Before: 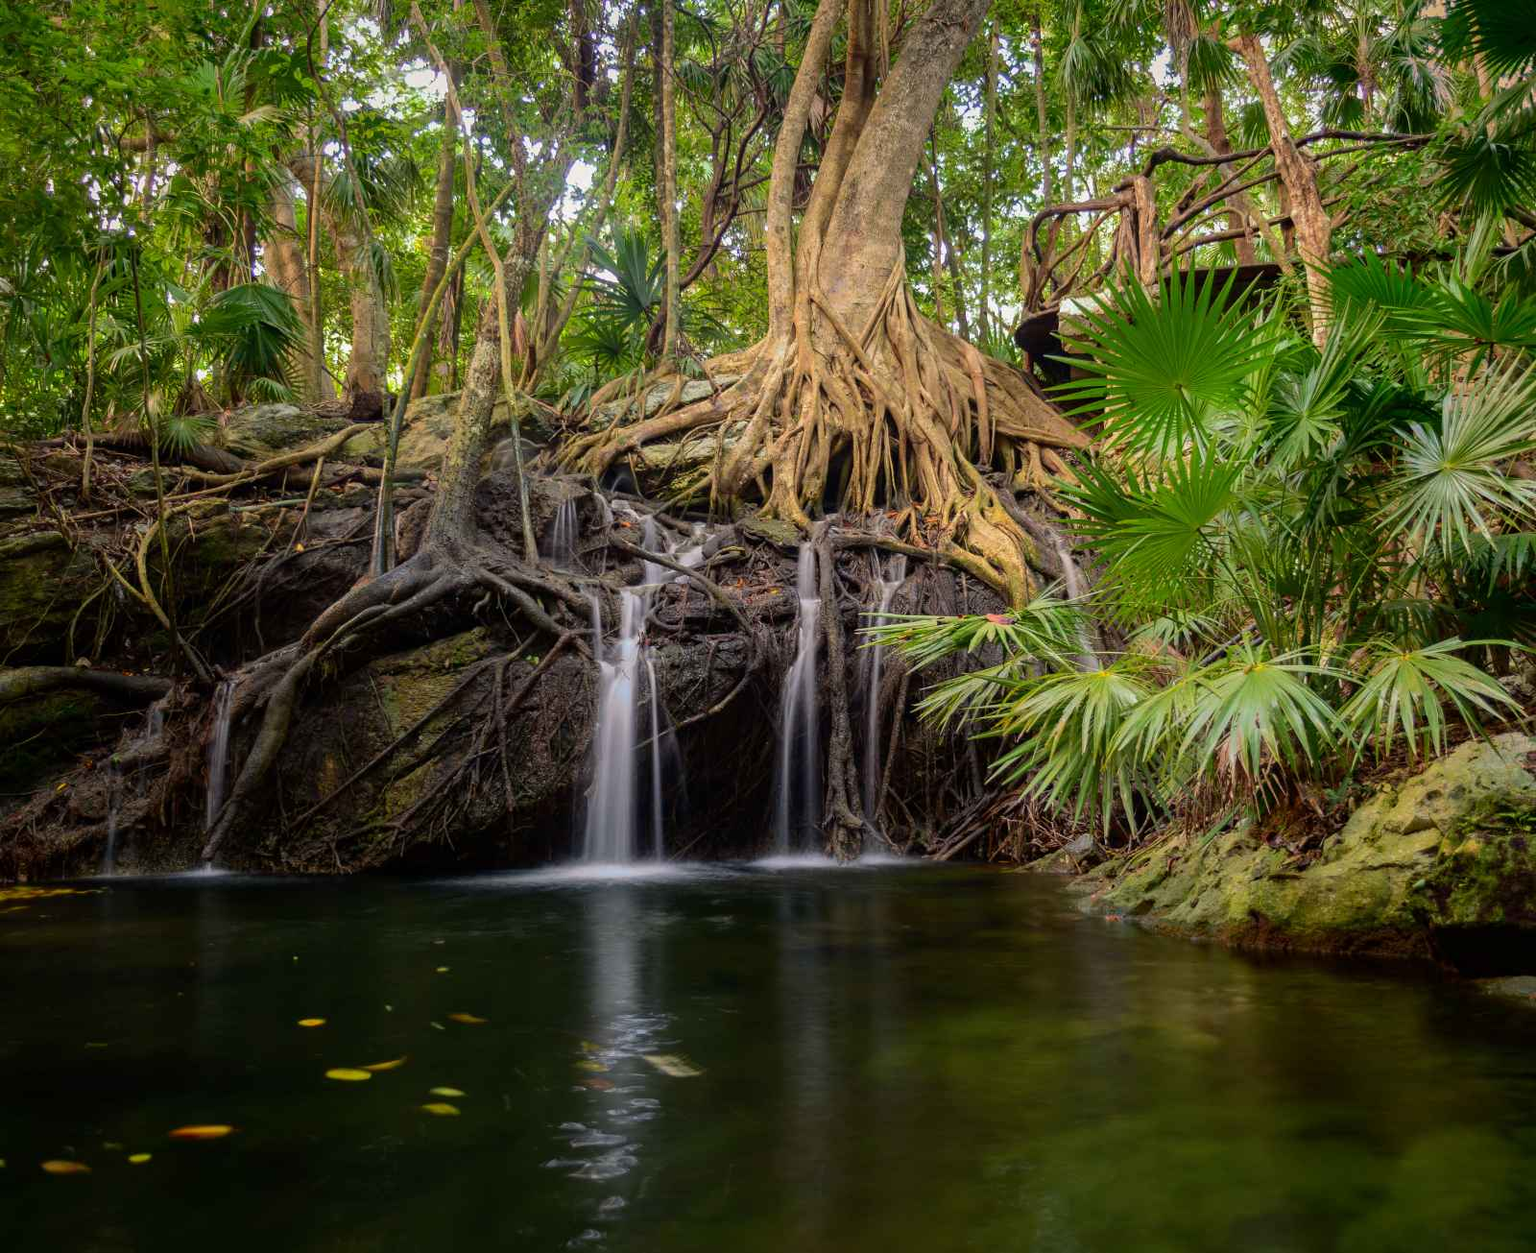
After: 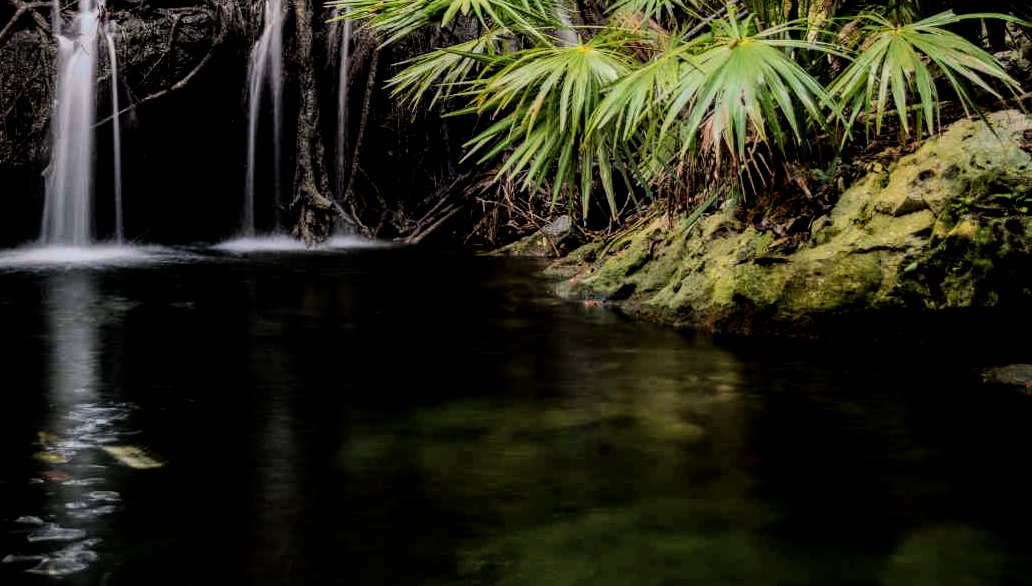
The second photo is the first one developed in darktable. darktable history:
filmic rgb: black relative exposure -5.12 EV, white relative exposure 3.98 EV, hardness 2.89, contrast 1.412, highlights saturation mix -18.57%
crop and rotate: left 35.443%, top 50.071%, bottom 4.952%
local contrast: detail 130%
